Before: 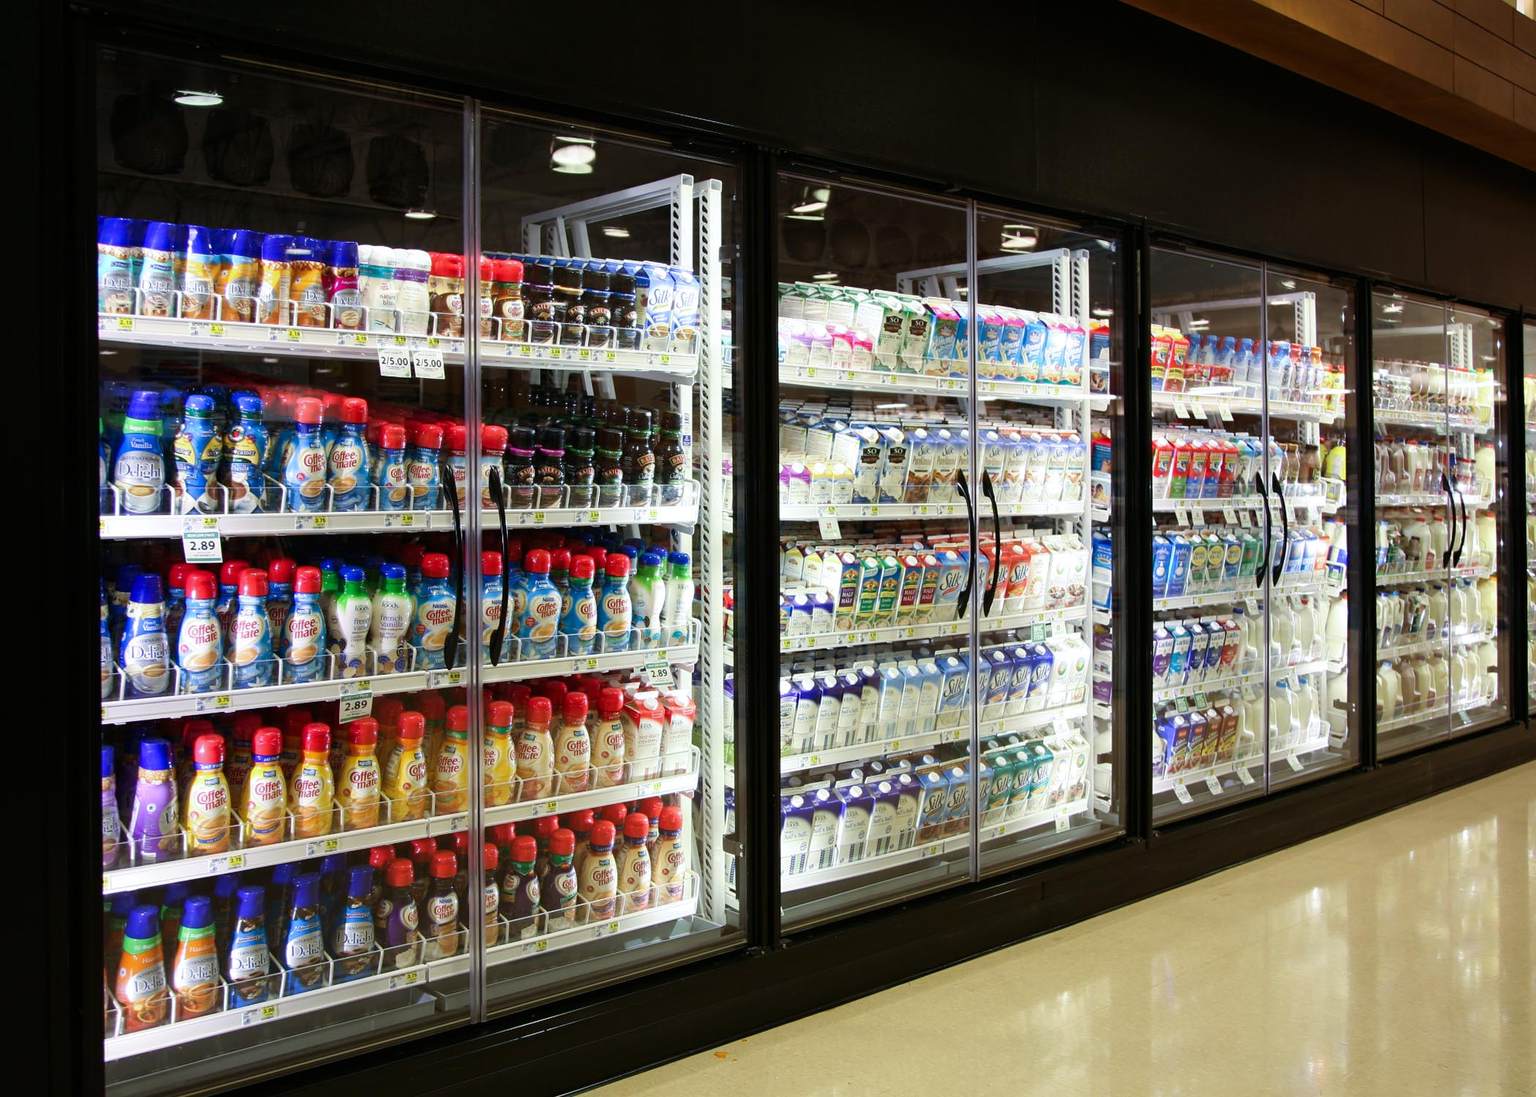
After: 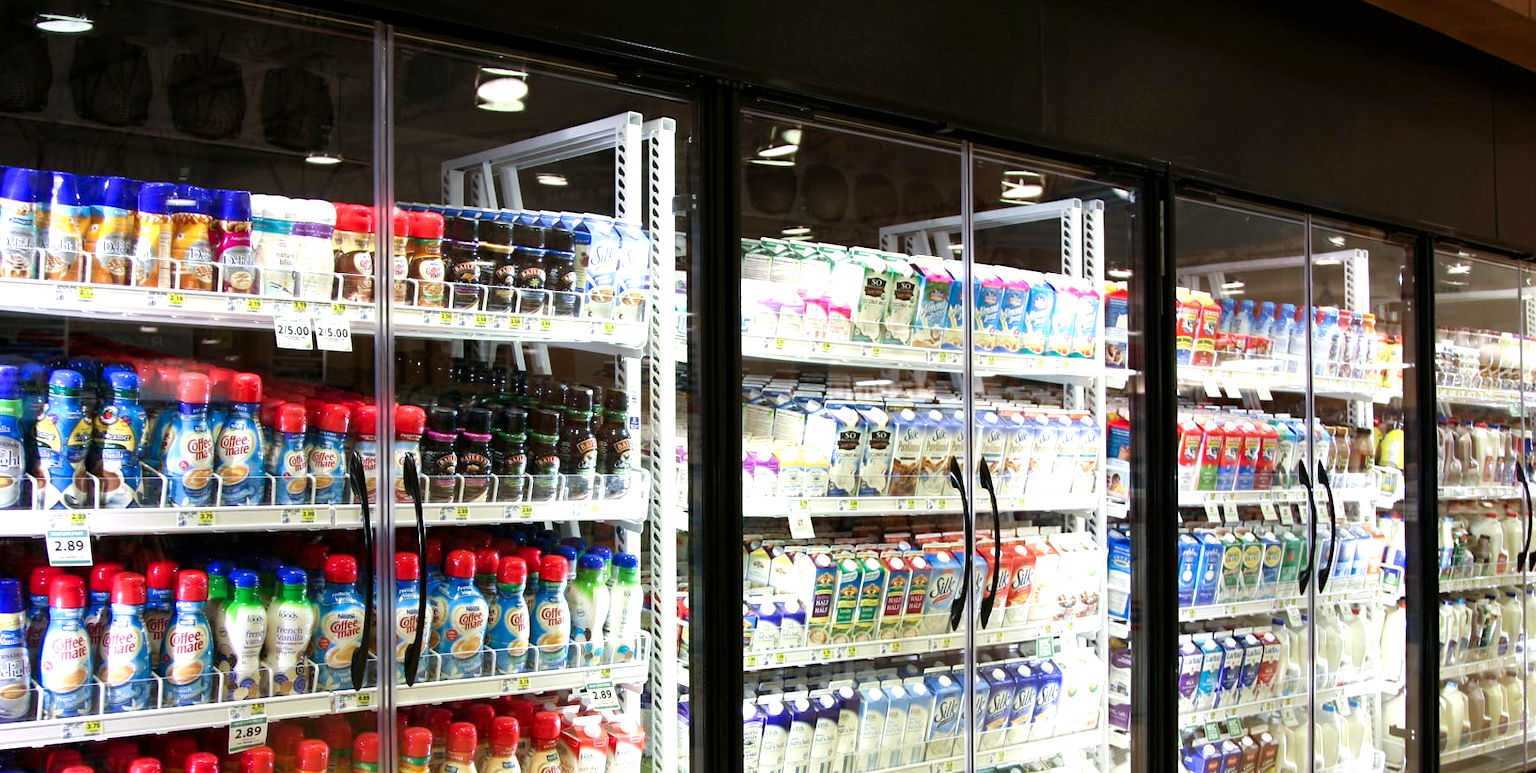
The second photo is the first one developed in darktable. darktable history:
crop and rotate: left 9.345%, top 7.22%, right 4.982%, bottom 32.331%
exposure: black level correction 0.001, exposure 0.5 EV, compensate exposure bias true, compensate highlight preservation false
